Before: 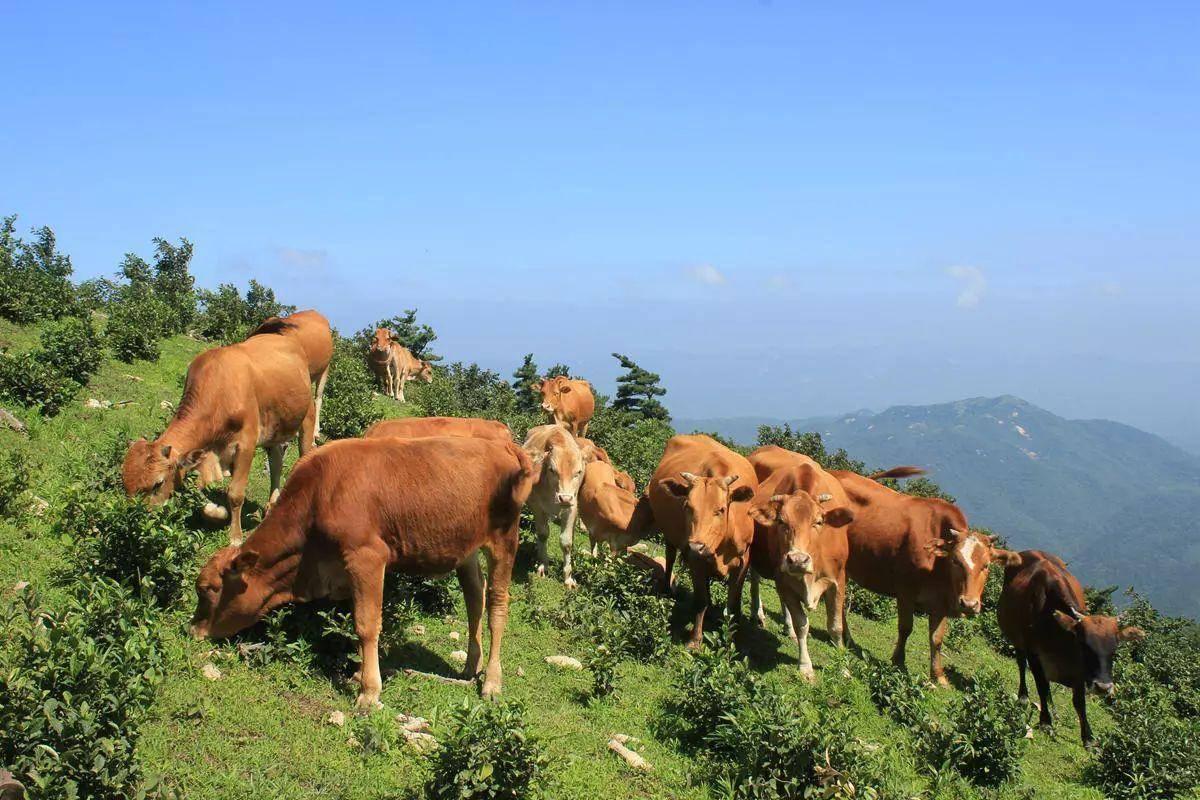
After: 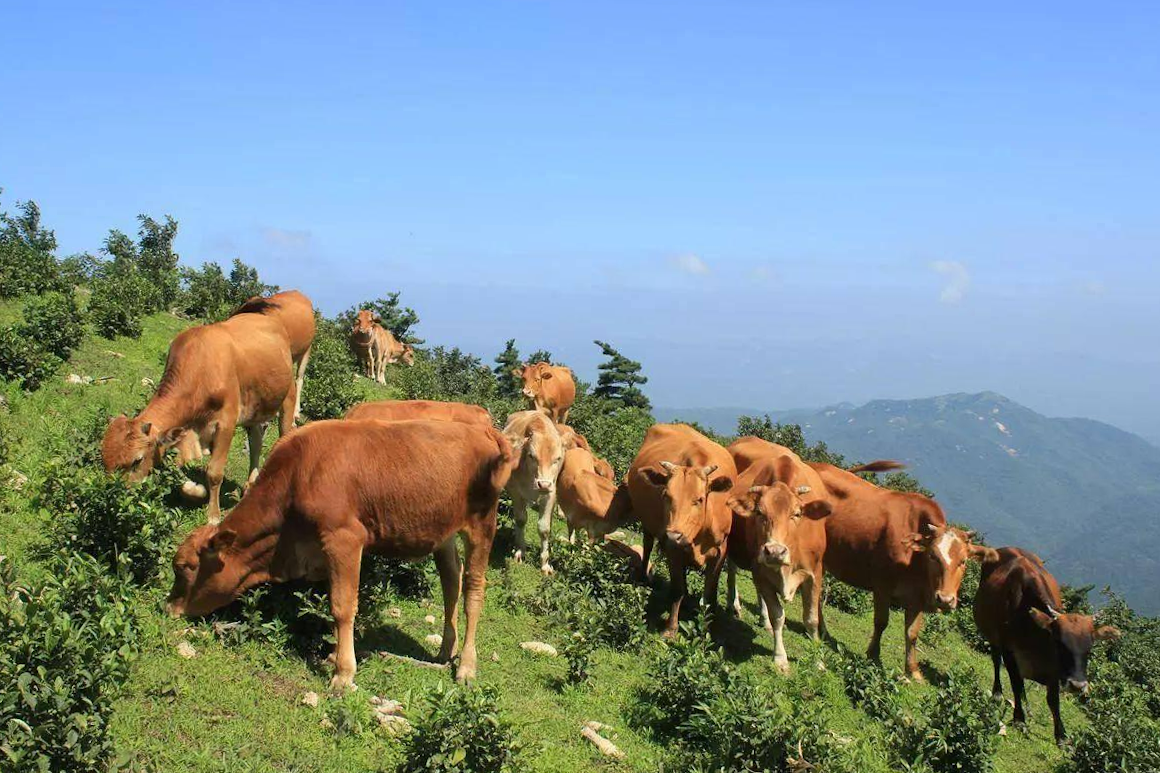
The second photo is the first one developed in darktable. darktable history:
crop and rotate: angle -1.31°
